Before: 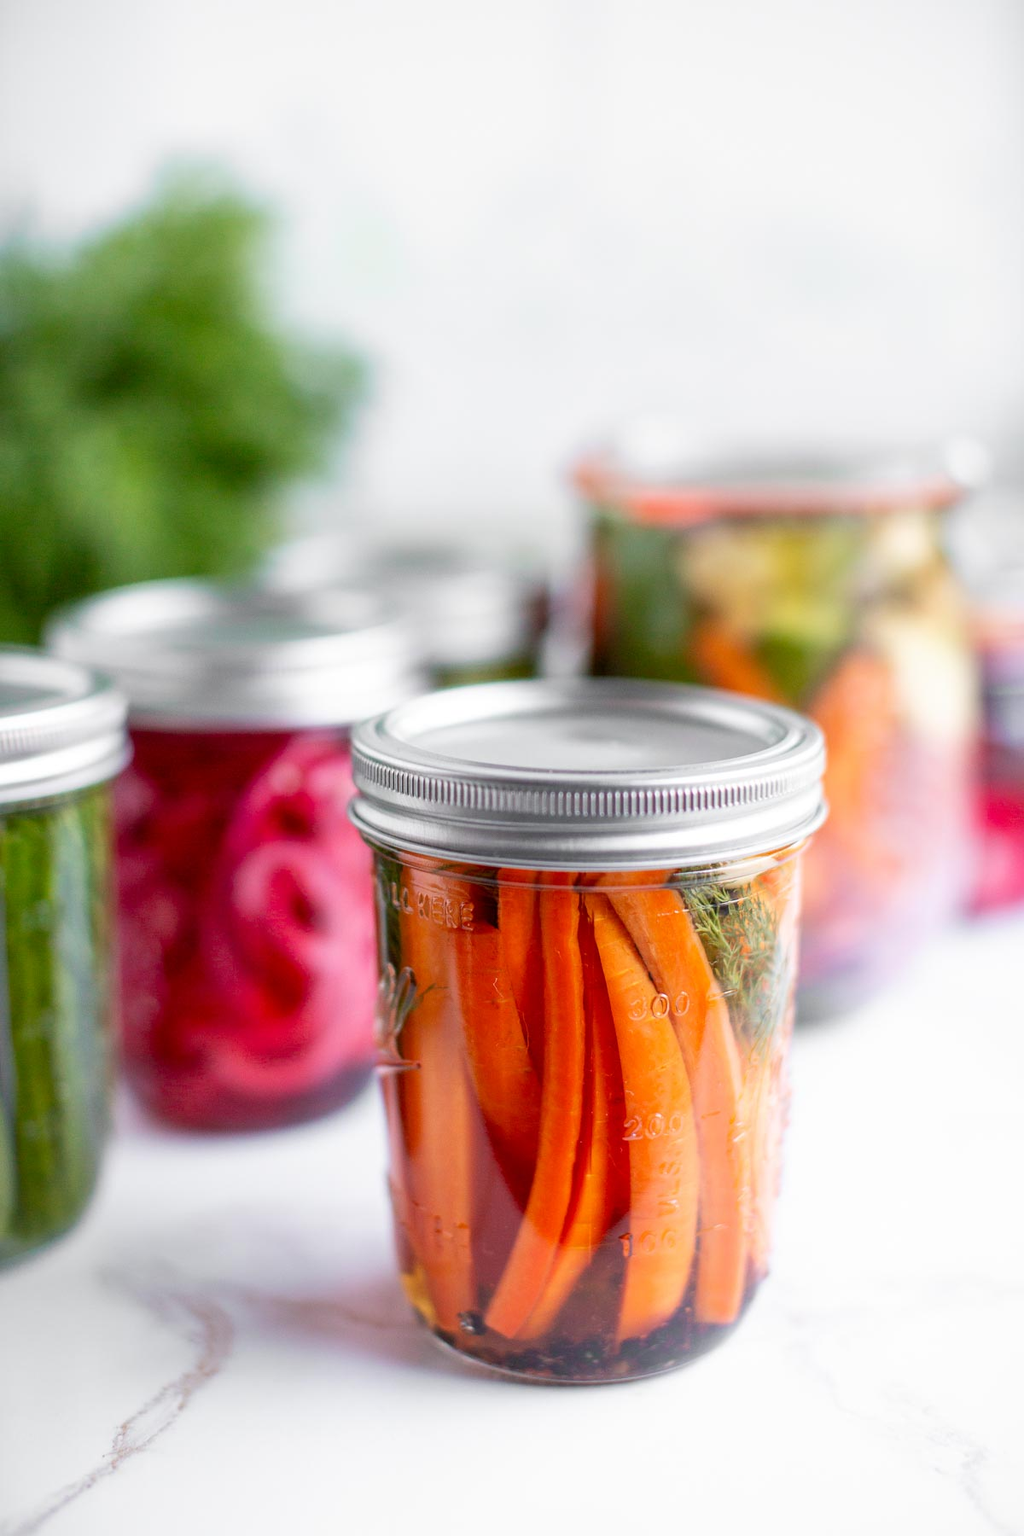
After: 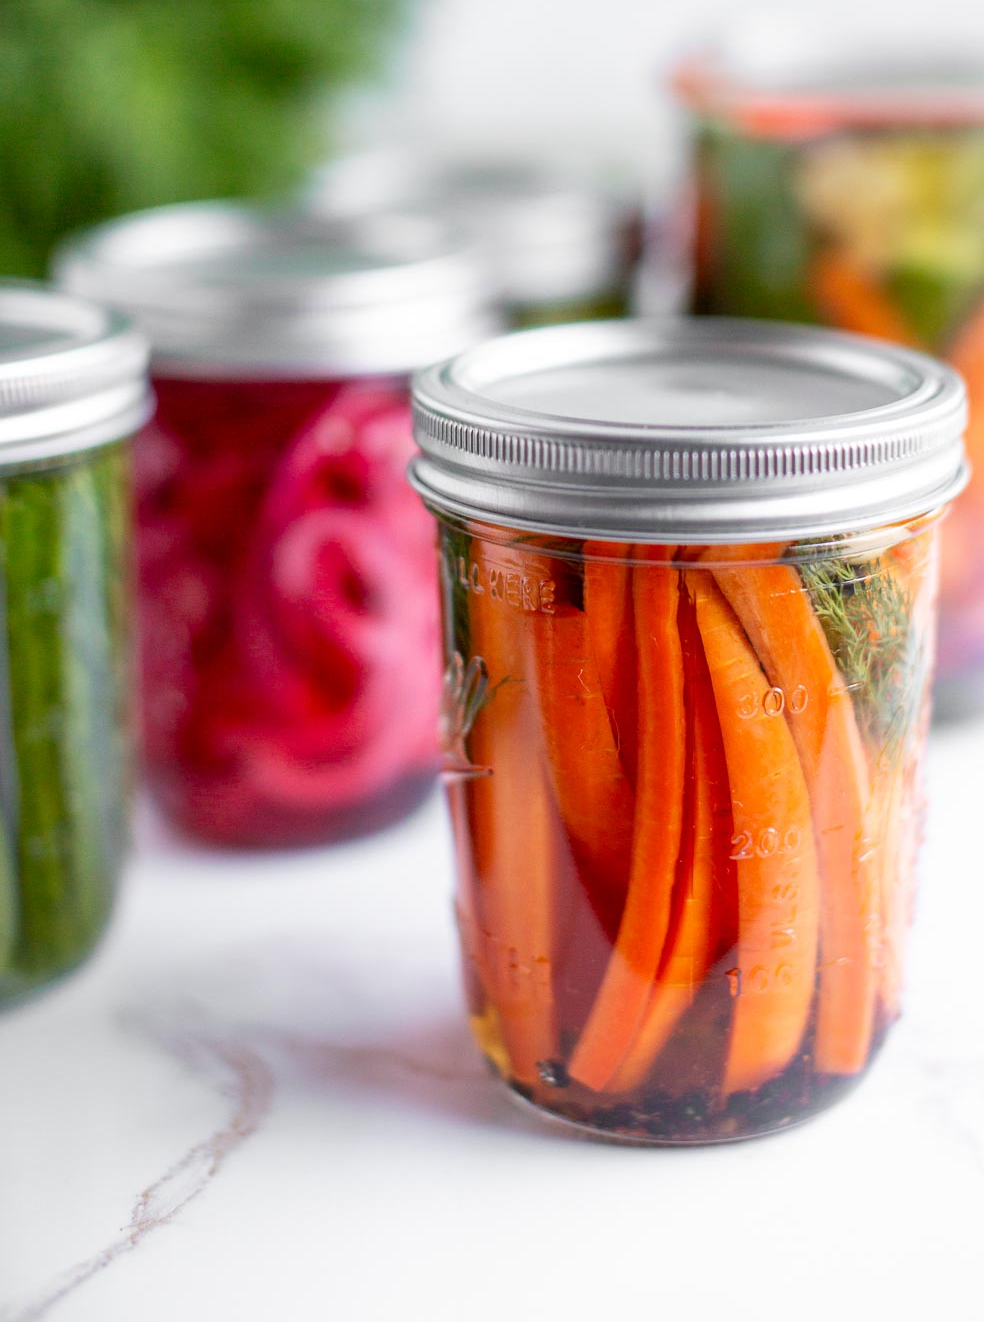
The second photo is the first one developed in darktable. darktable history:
crop: top 26.548%, right 17.974%
